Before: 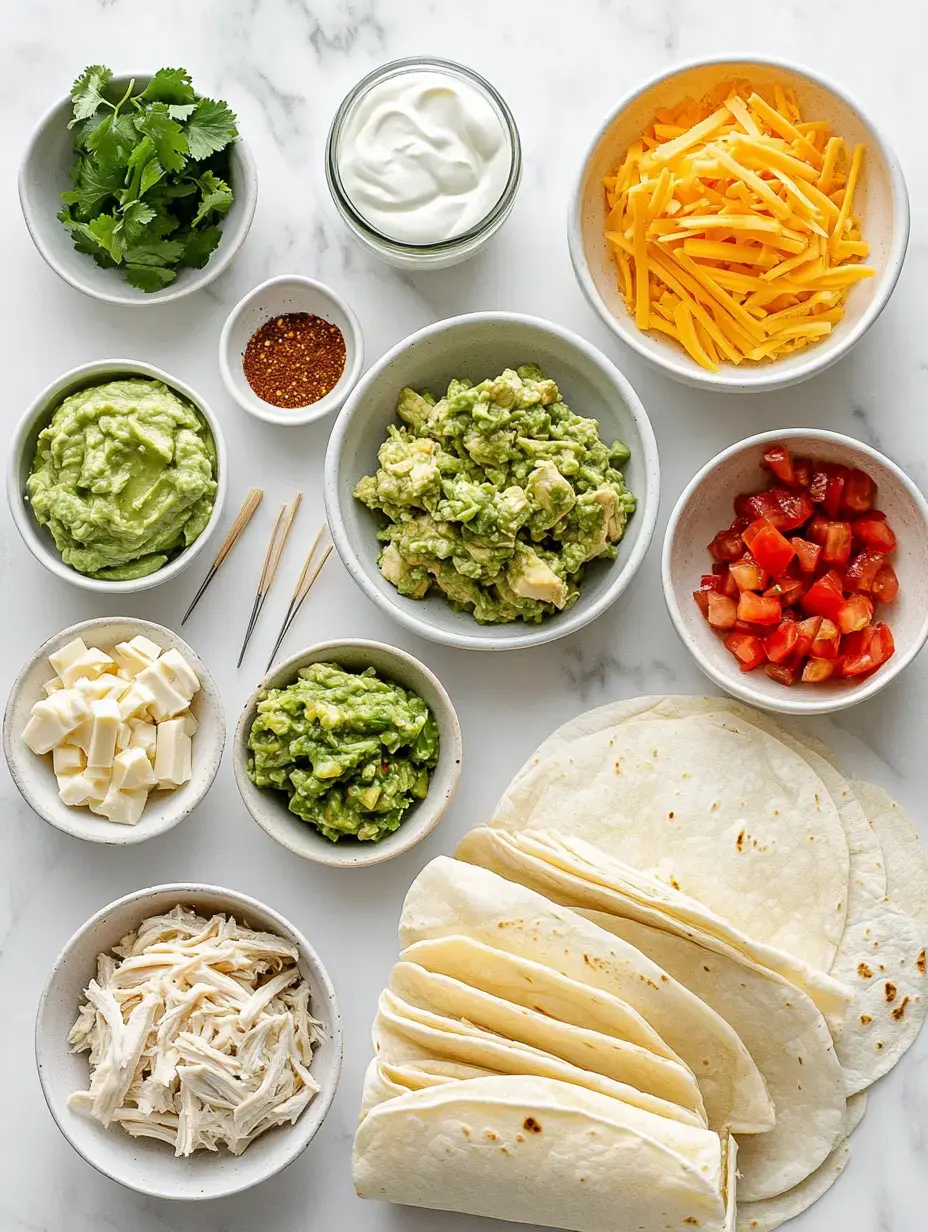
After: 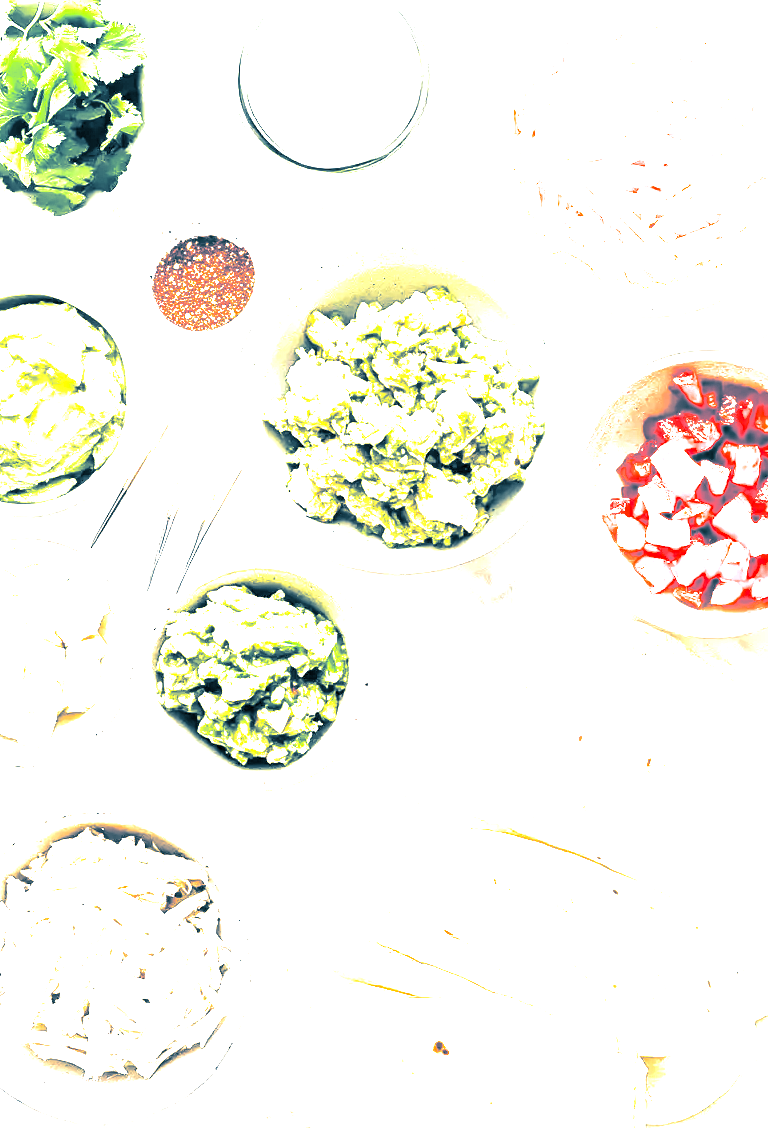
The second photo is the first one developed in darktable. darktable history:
exposure: exposure 3 EV, compensate highlight preservation false
crop: left 9.807%, top 6.259%, right 7.334%, bottom 2.177%
split-toning: shadows › hue 212.4°, balance -70
